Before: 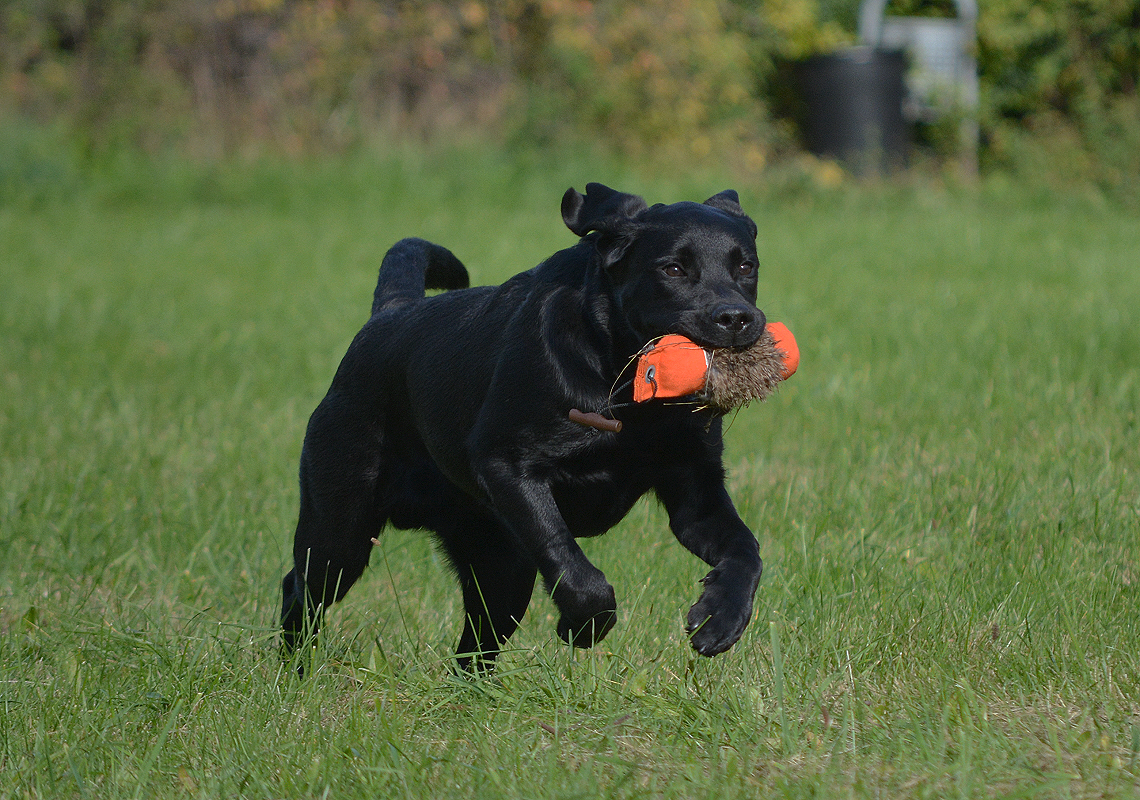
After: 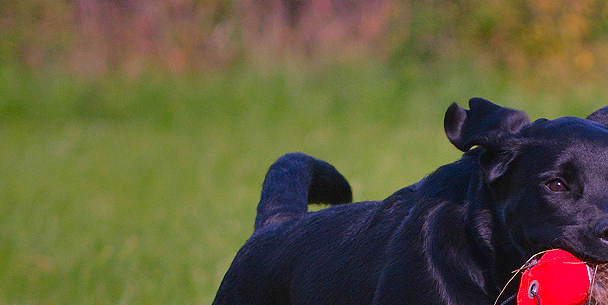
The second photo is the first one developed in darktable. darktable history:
crop: left 10.289%, top 10.631%, right 36.376%, bottom 51.217%
color correction: highlights a* 19.4, highlights b* -11.87, saturation 1.65
color balance rgb: shadows lift › chroma 3.116%, shadows lift › hue 281.43°, white fulcrum 0.081 EV, perceptual saturation grading › global saturation 0.292%
color calibration: illuminant same as pipeline (D50), adaptation XYZ, x 0.347, y 0.357, temperature 5018.65 K
shadows and highlights: shadows 39.57, highlights -52.35, low approximation 0.01, soften with gaussian
